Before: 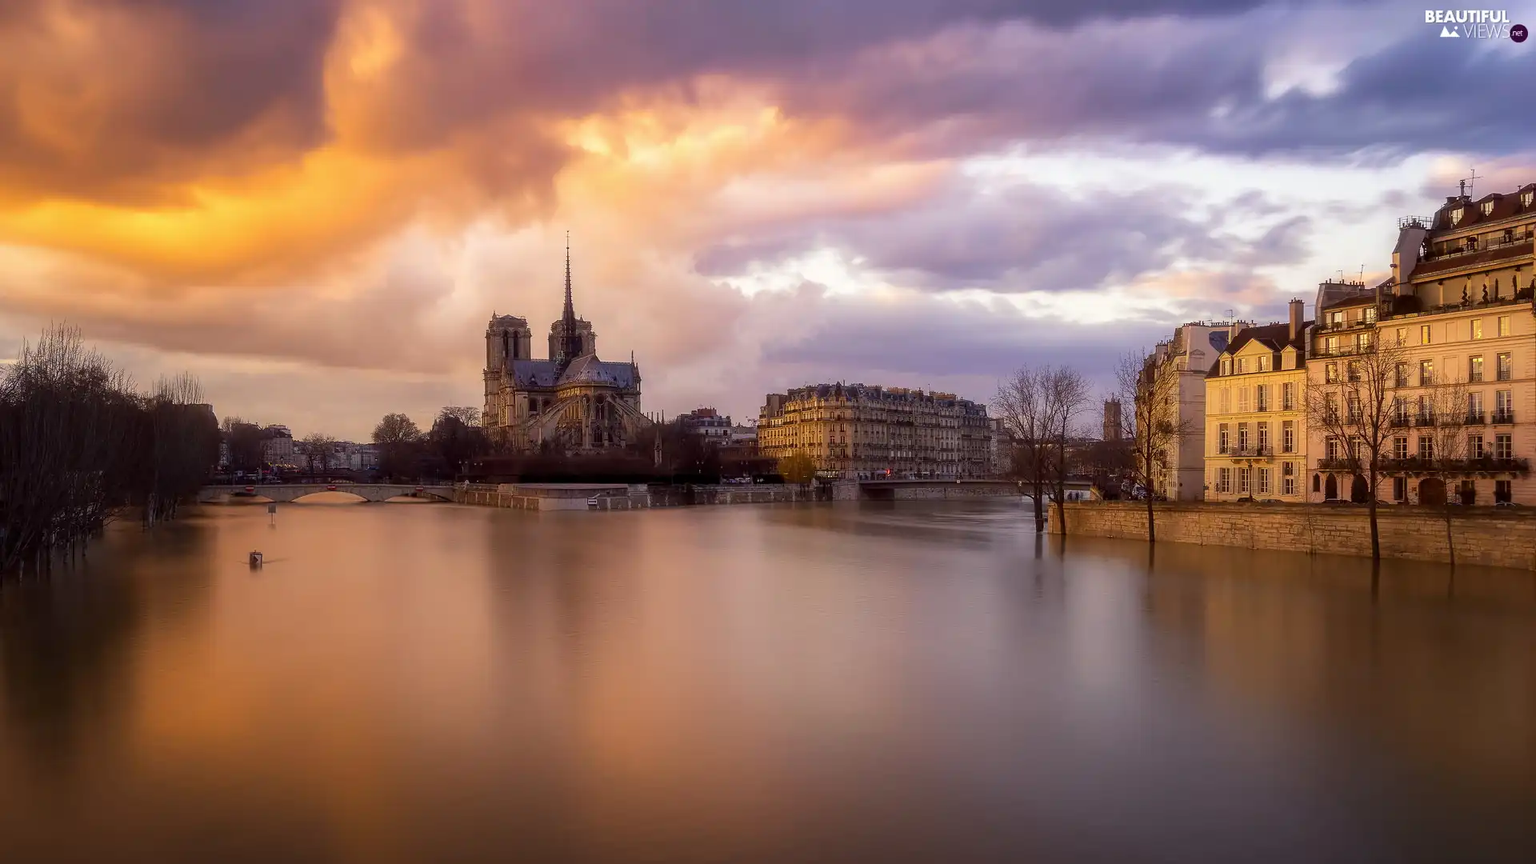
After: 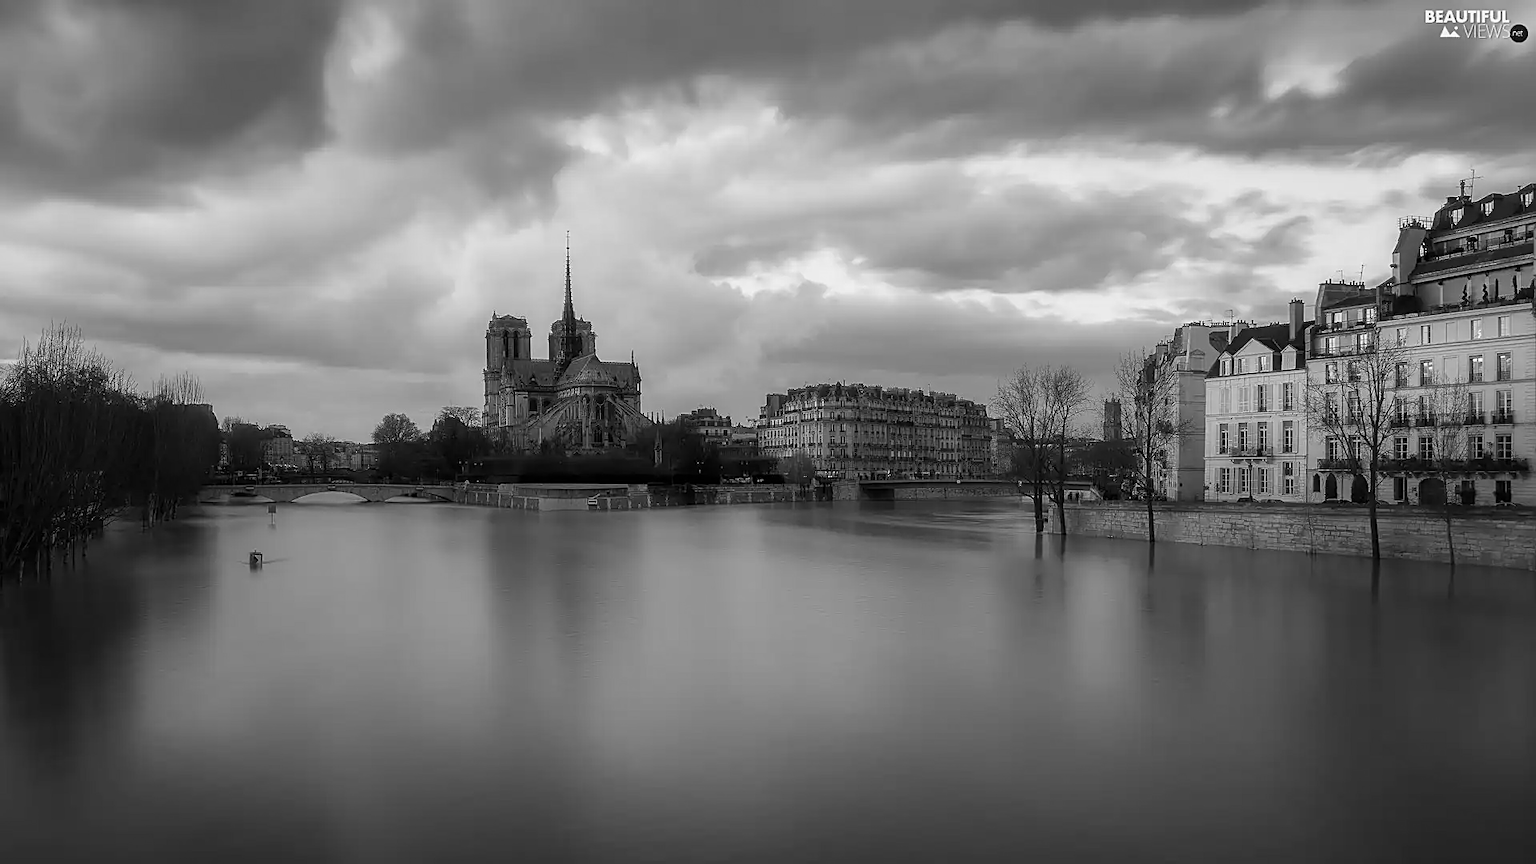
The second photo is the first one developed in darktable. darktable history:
sharpen: on, module defaults
monochrome: a 73.58, b 64.21
